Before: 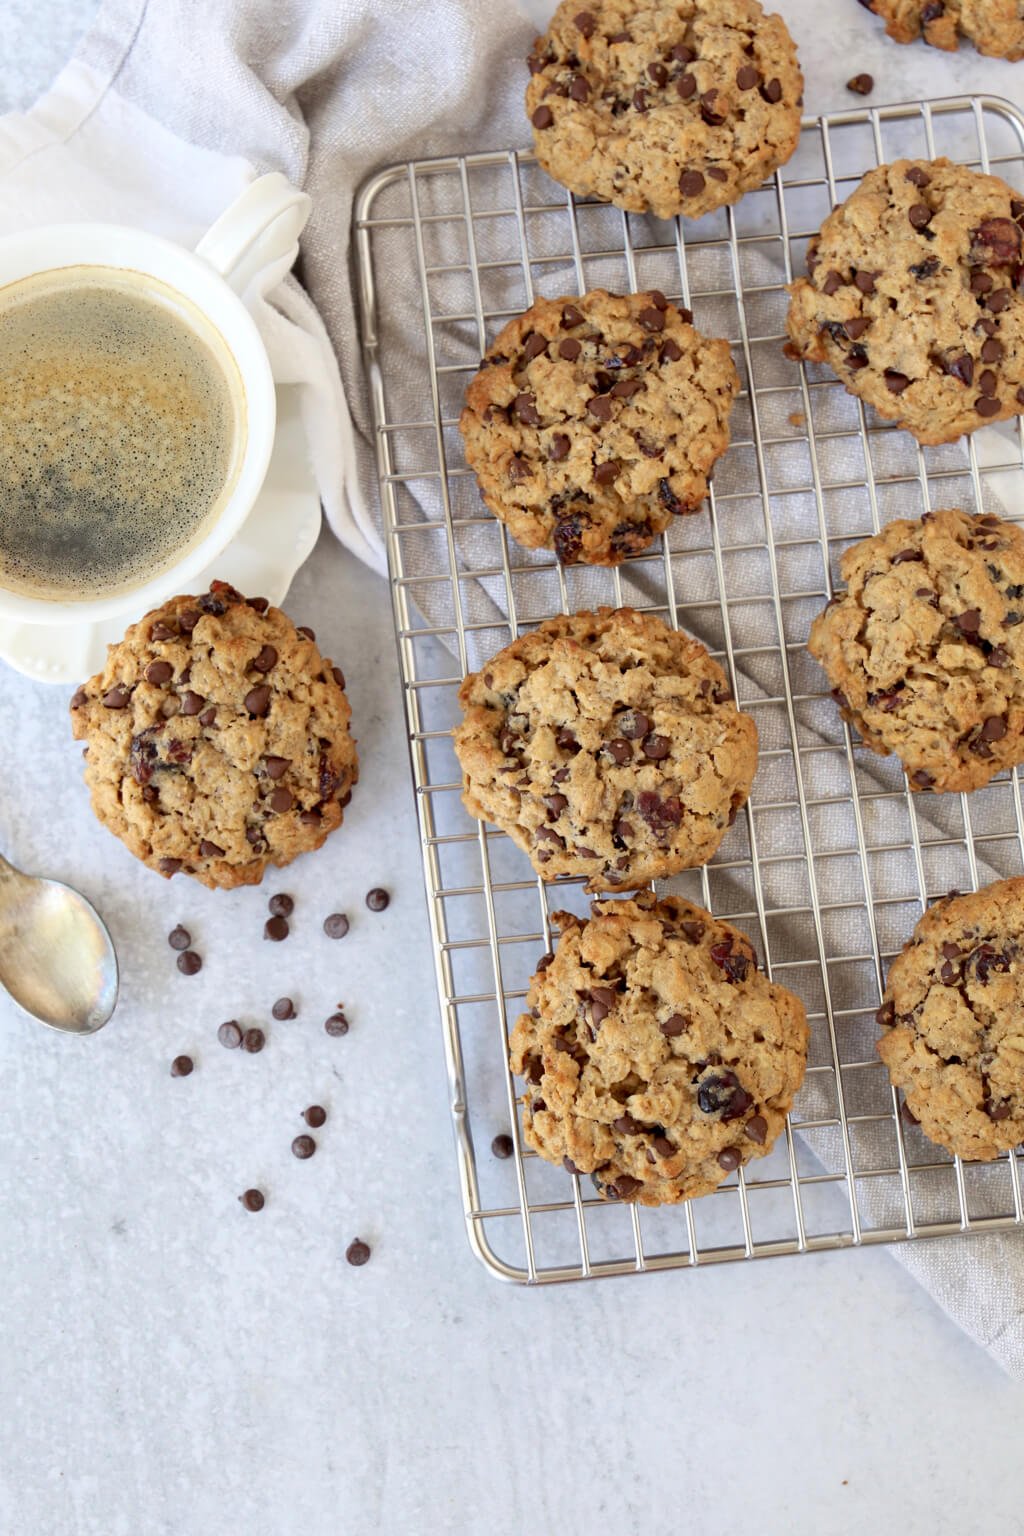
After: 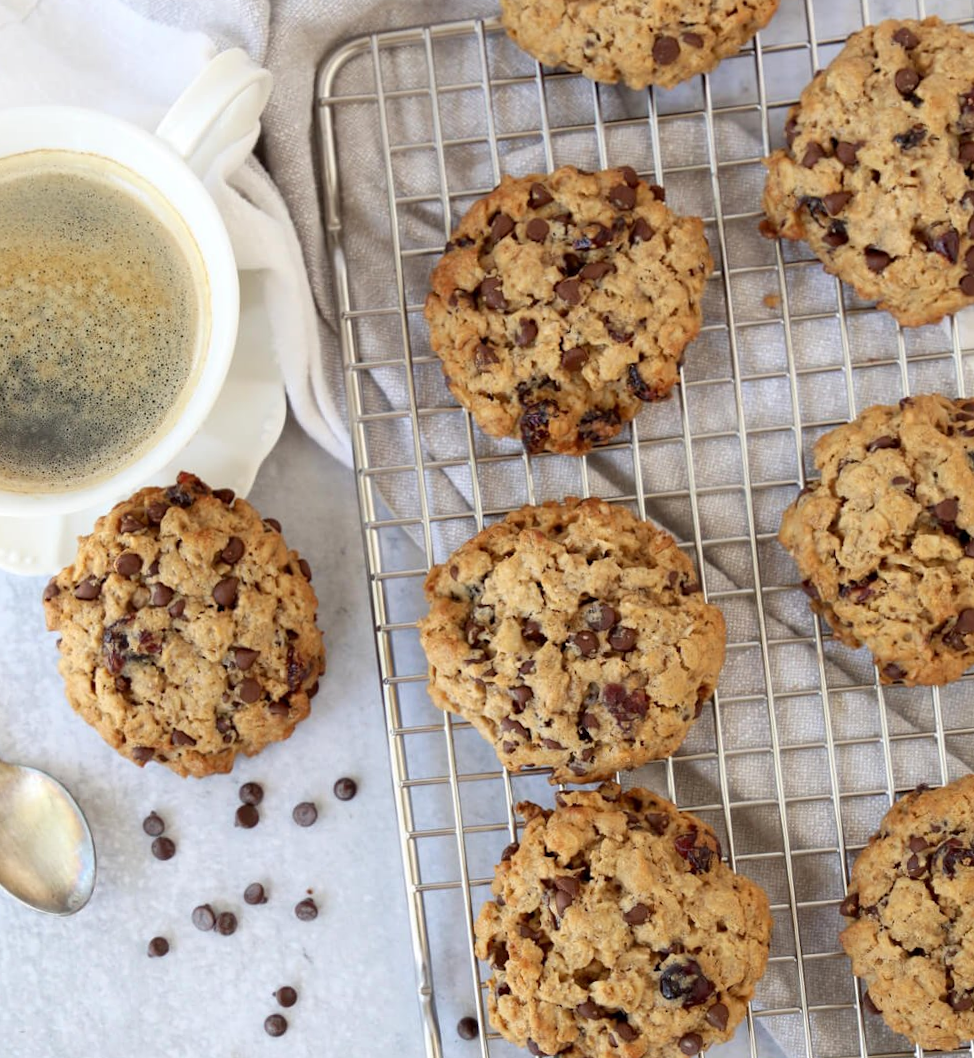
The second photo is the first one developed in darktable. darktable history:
rotate and perspective: rotation 0.074°, lens shift (vertical) 0.096, lens shift (horizontal) -0.041, crop left 0.043, crop right 0.952, crop top 0.024, crop bottom 0.979
crop and rotate: top 8.293%, bottom 20.996%
